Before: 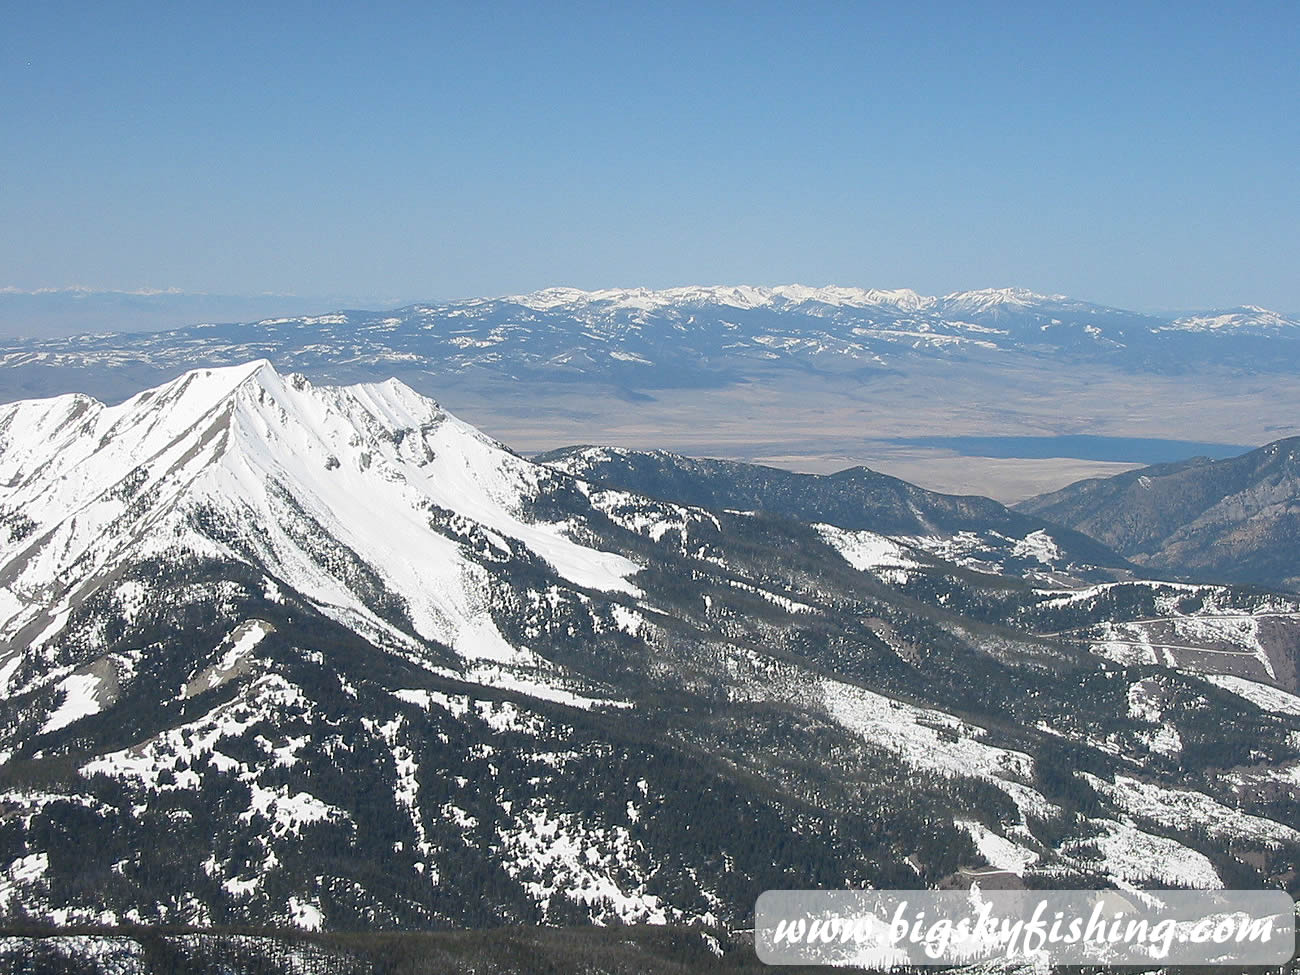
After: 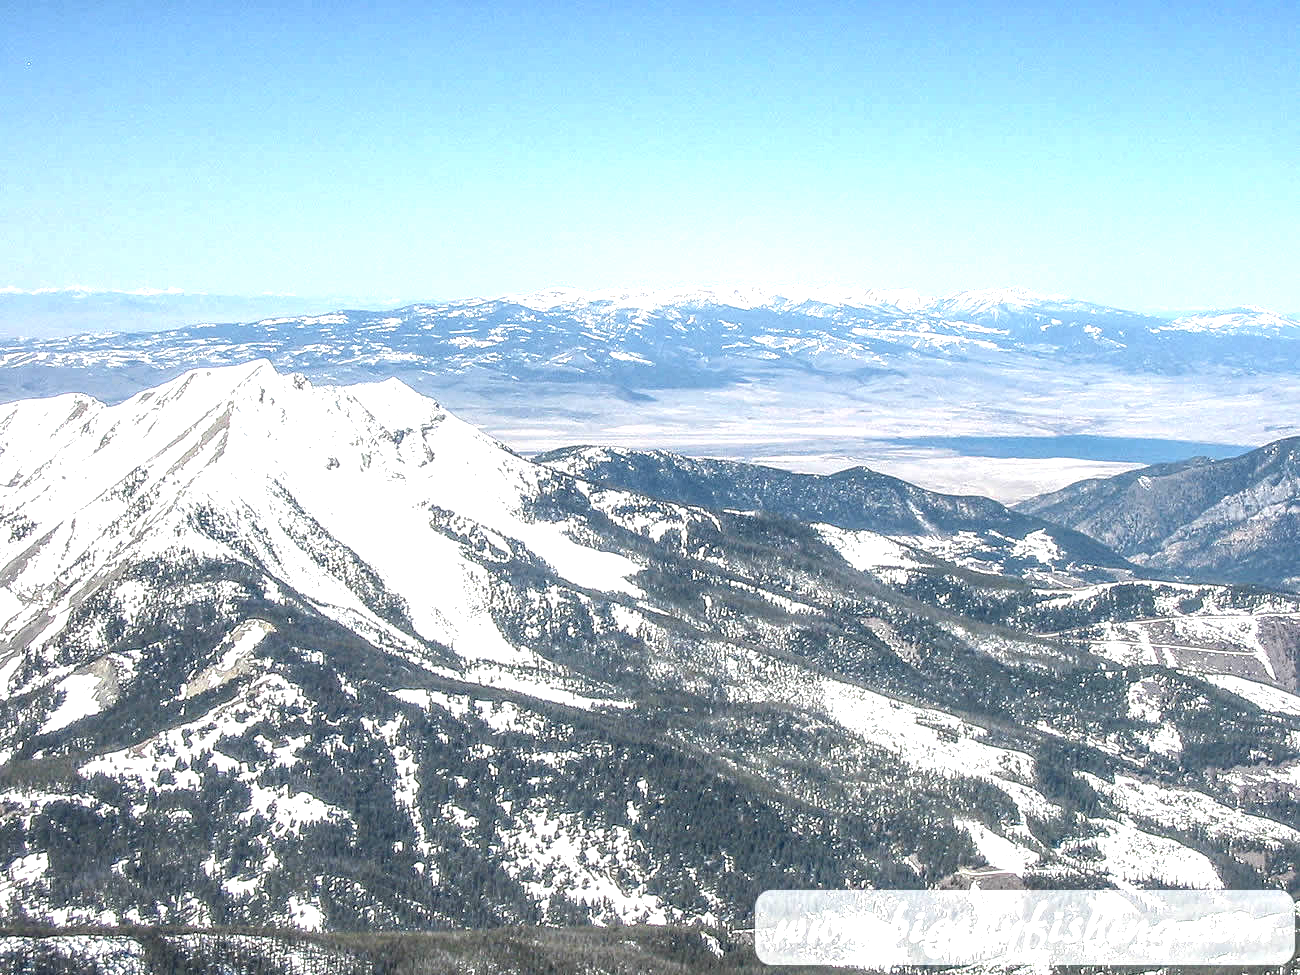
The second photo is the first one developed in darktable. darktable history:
local contrast: highlights 0%, shadows 0%, detail 182%
exposure: black level correction 0, exposure 1.1 EV, compensate exposure bias true, compensate highlight preservation false
